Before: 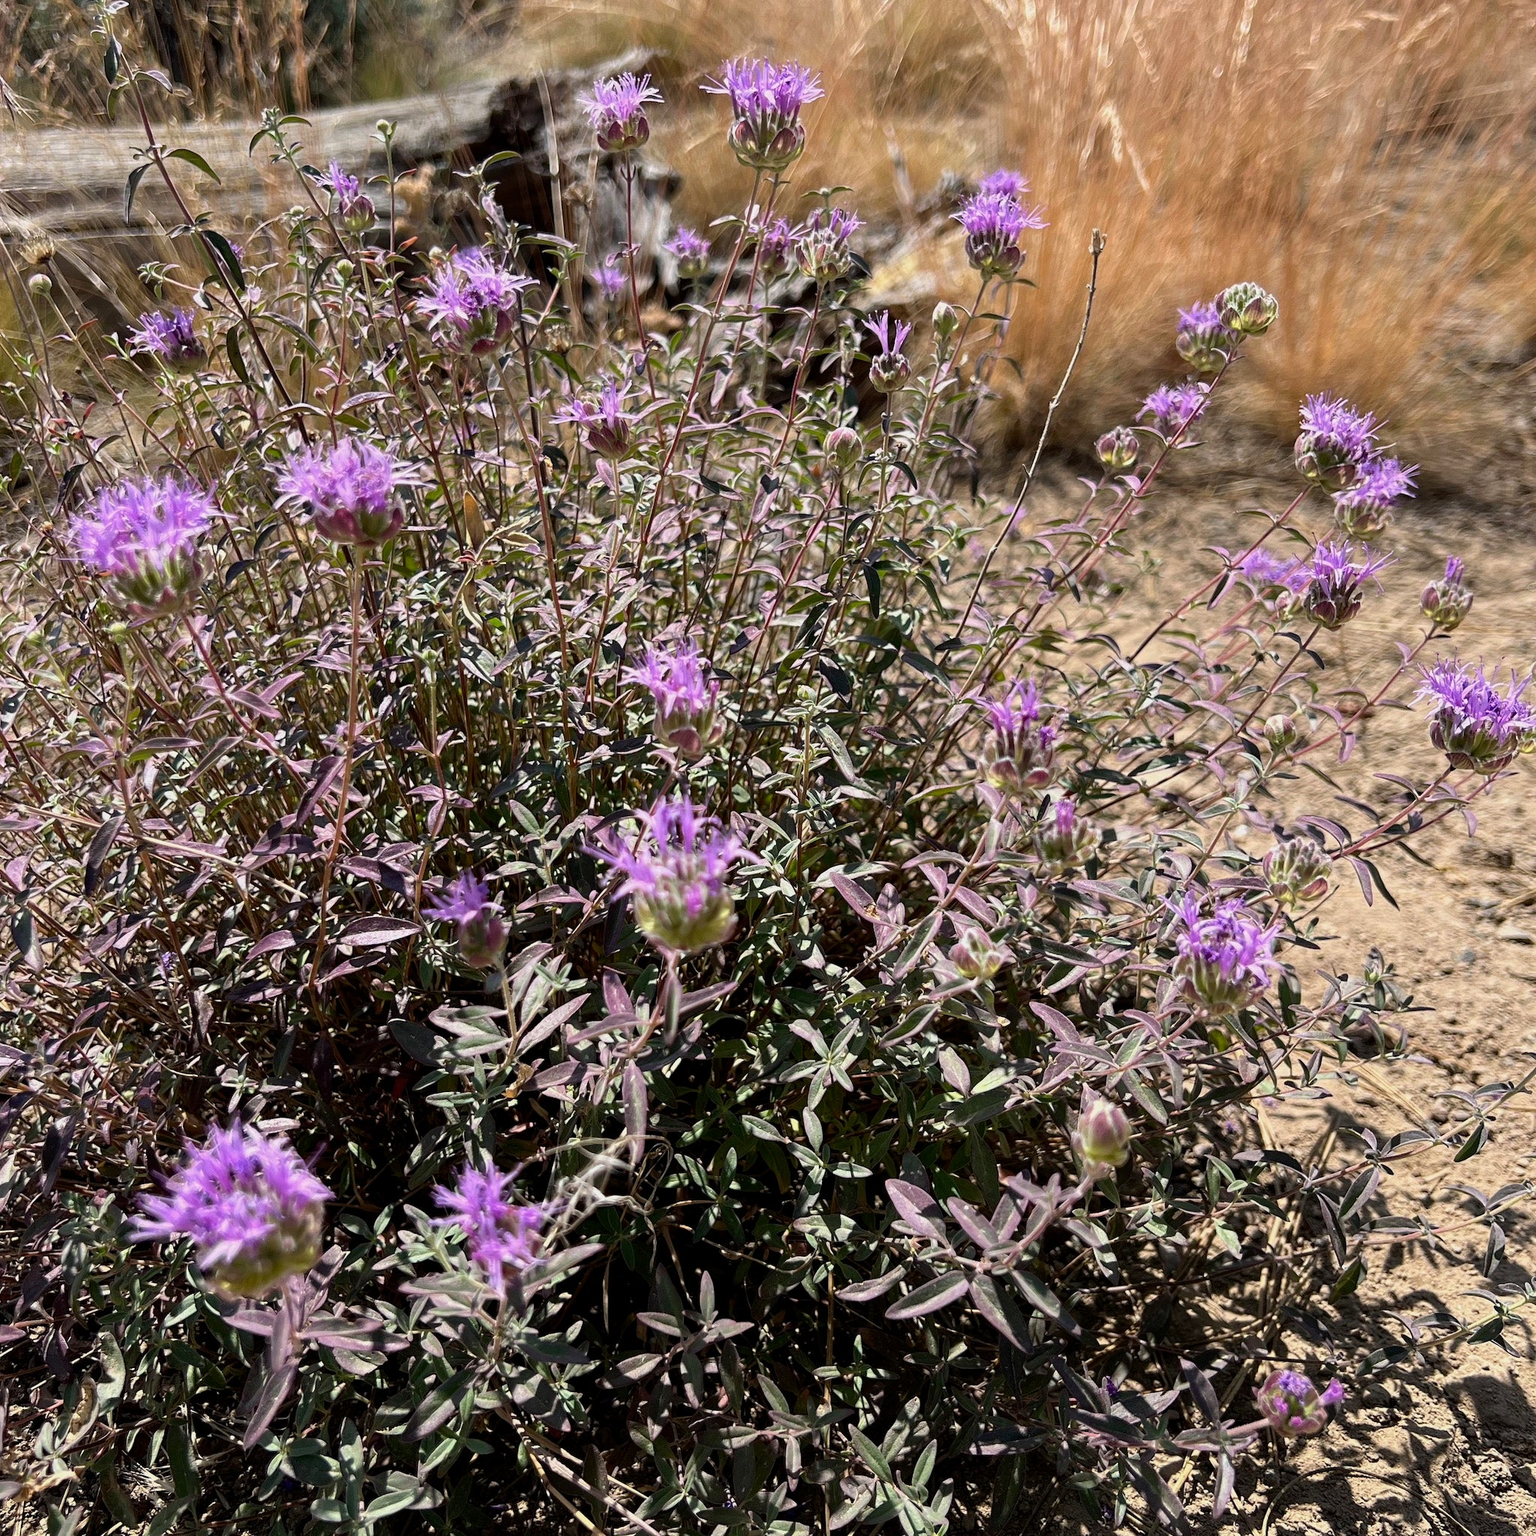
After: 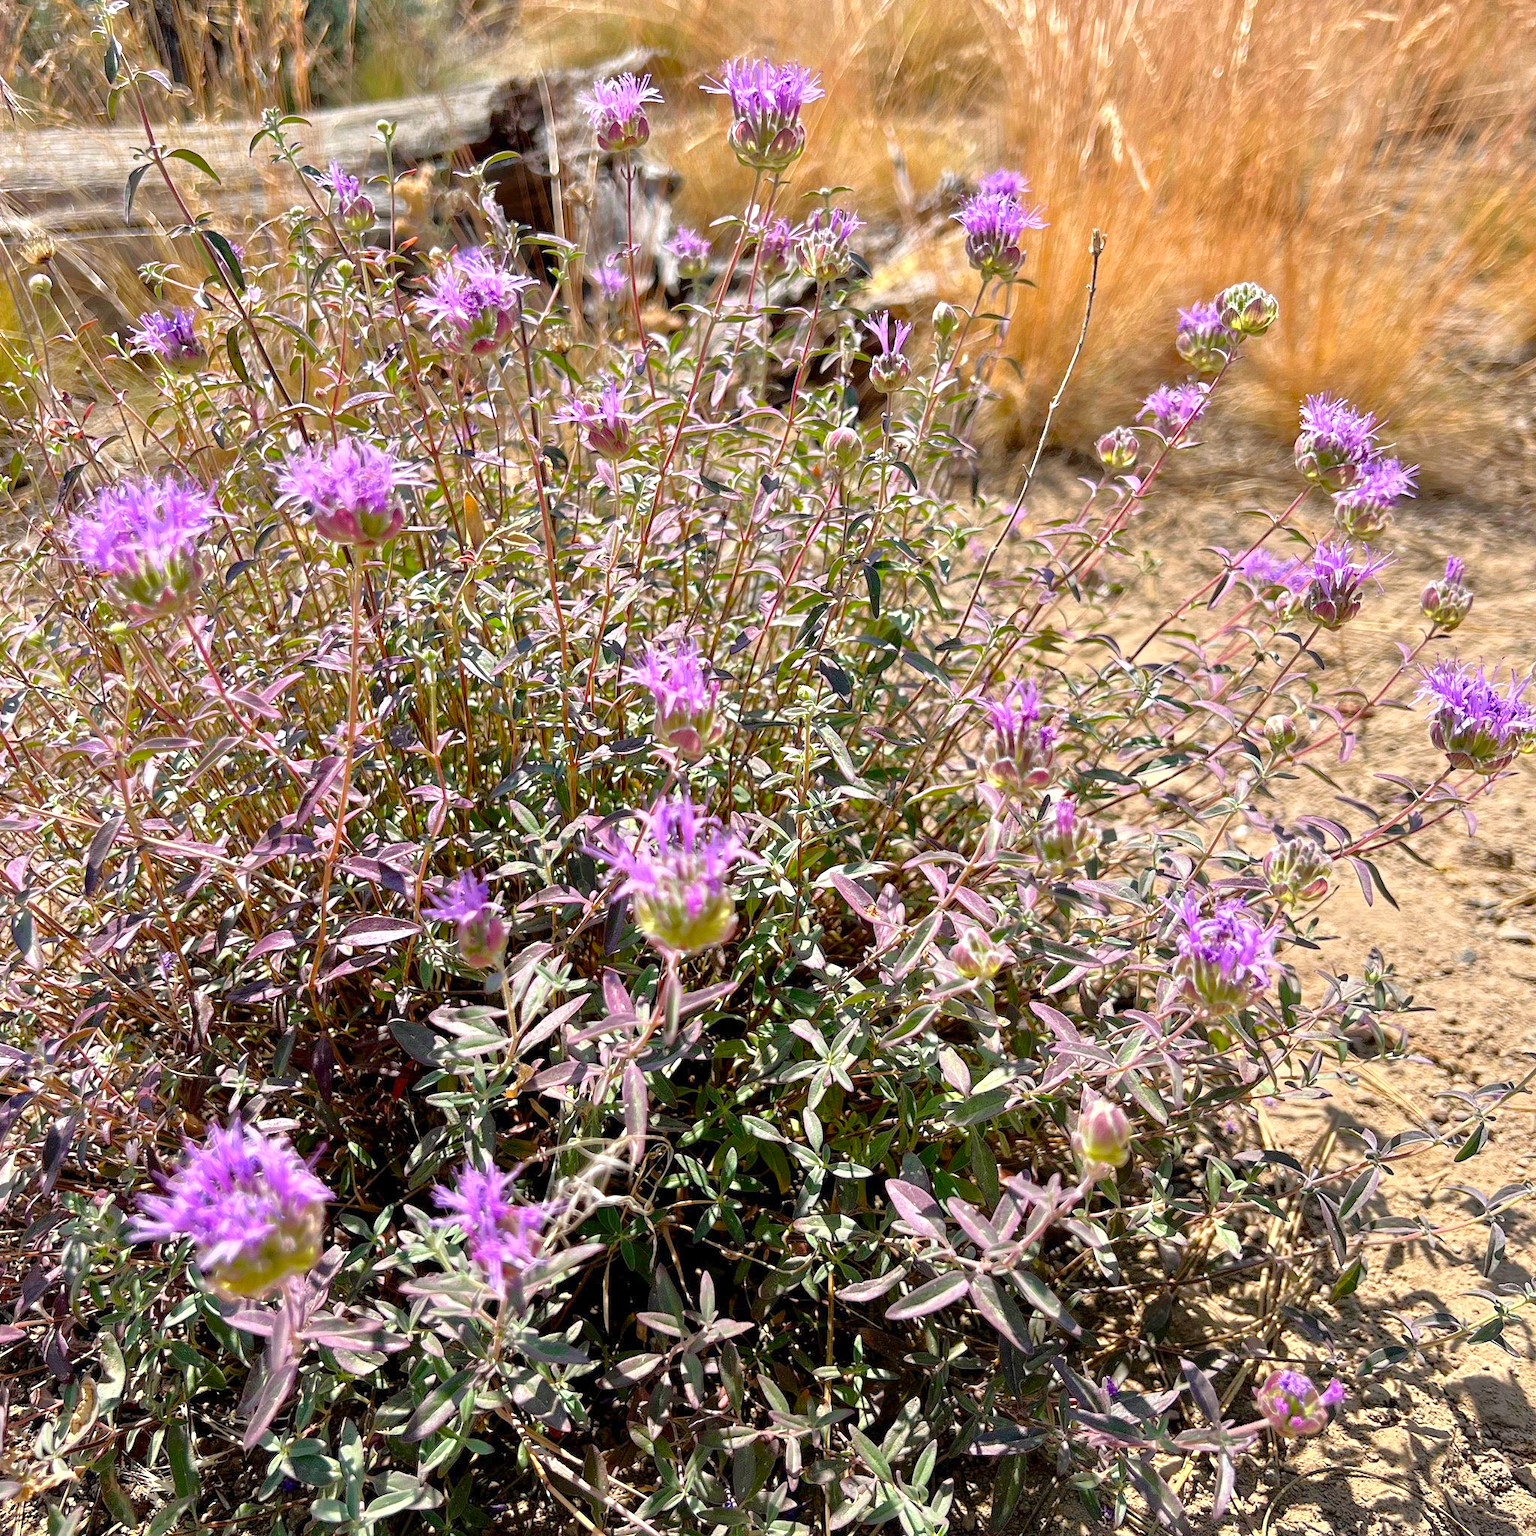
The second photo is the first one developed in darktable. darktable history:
tone equalizer: -8 EV 2 EV, -7 EV 2 EV, -6 EV 2 EV, -5 EV 2 EV, -4 EV 2 EV, -3 EV 1.5 EV, -2 EV 1 EV, -1 EV 0.5 EV
color balance: output saturation 120%
